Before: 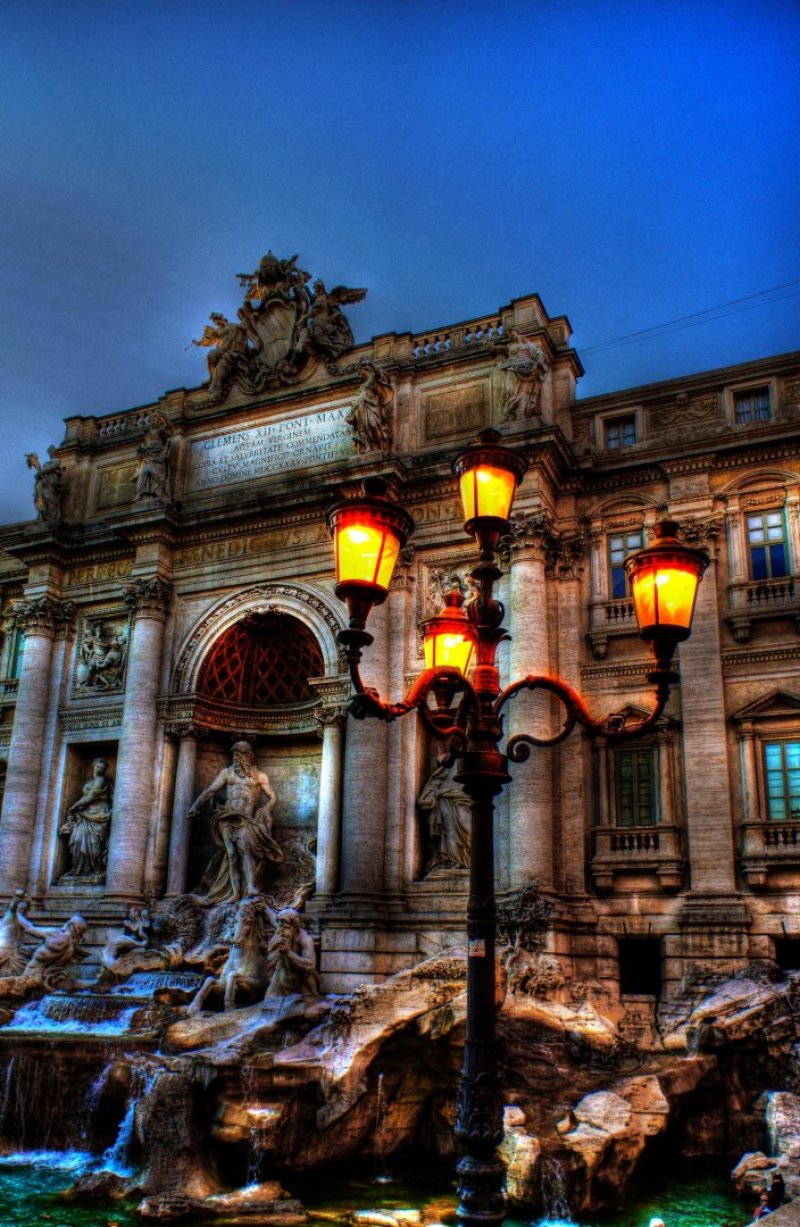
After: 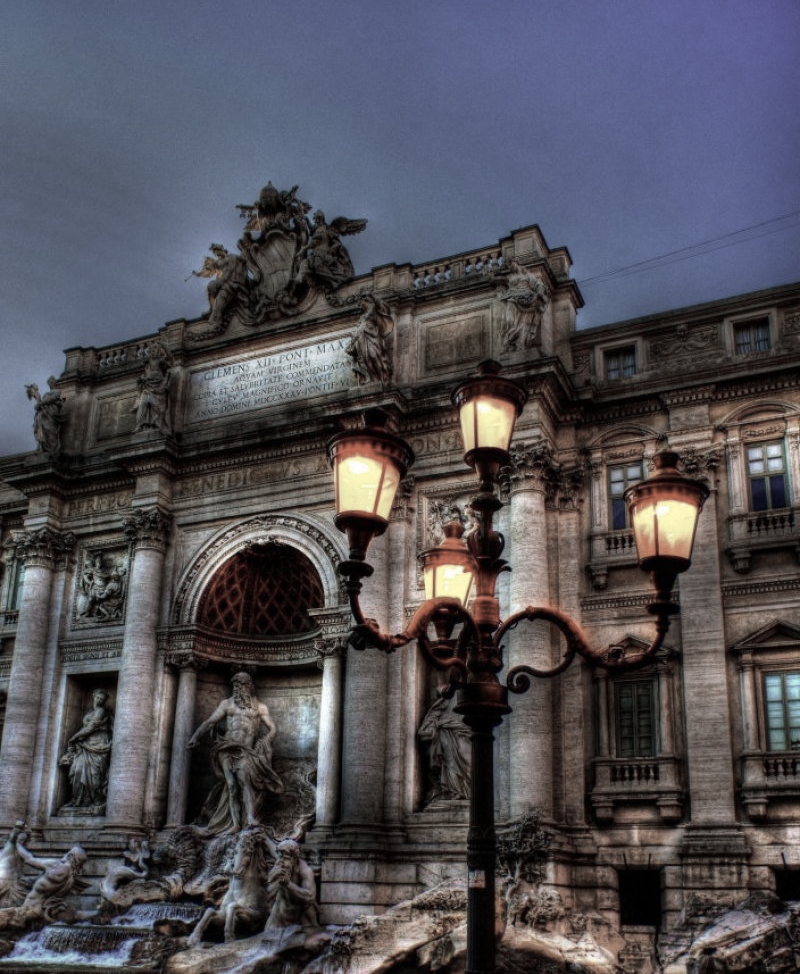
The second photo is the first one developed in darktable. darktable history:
color zones: curves: ch1 [(0, 0.34) (0.143, 0.164) (0.286, 0.152) (0.429, 0.176) (0.571, 0.173) (0.714, 0.188) (0.857, 0.199) (1, 0.34)]
crop and rotate: top 5.66%, bottom 14.916%
